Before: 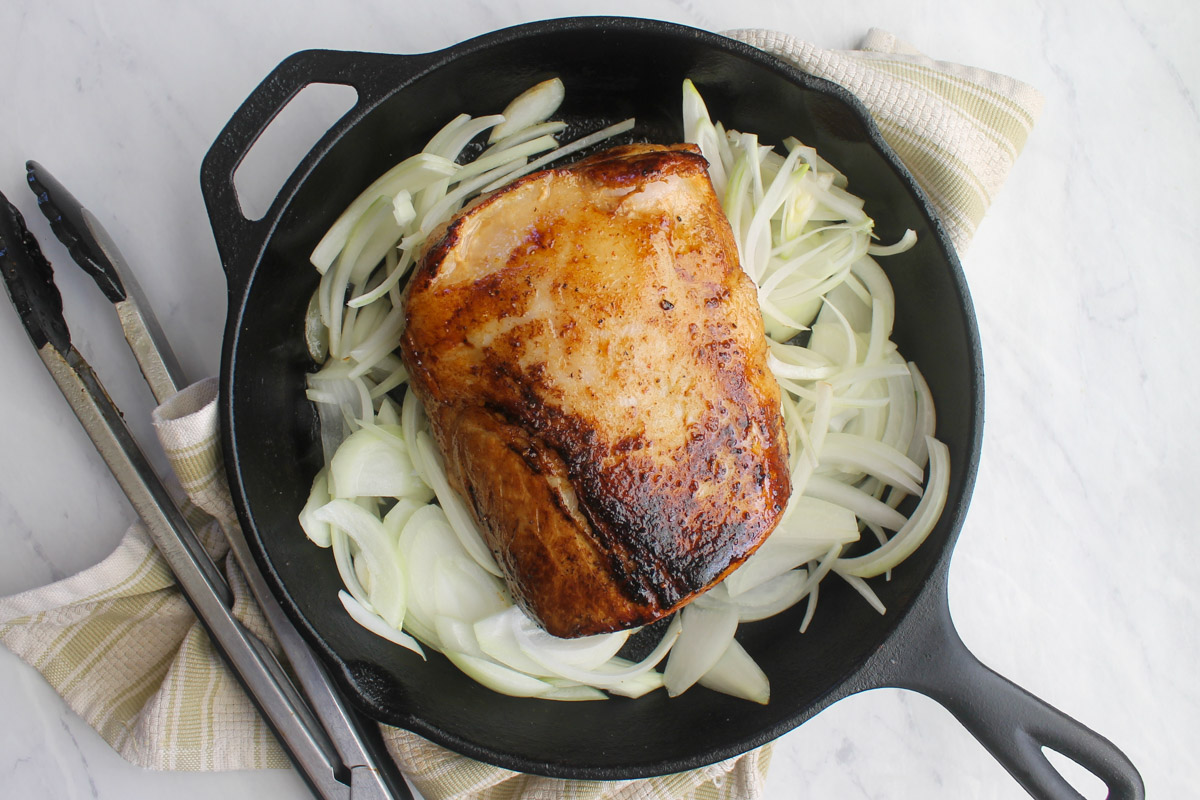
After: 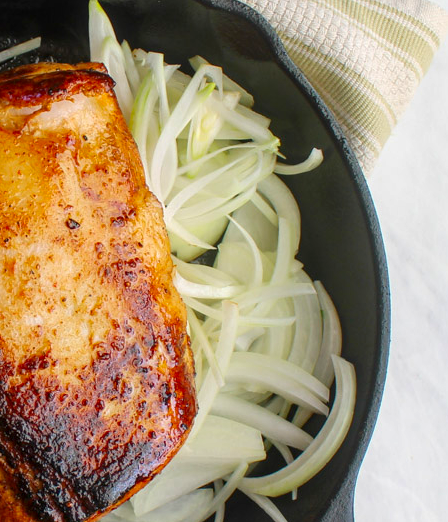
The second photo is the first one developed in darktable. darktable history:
crop and rotate: left 49.554%, top 10.149%, right 13.091%, bottom 24.504%
local contrast: on, module defaults
contrast brightness saturation: brightness -0.024, saturation 0.354
